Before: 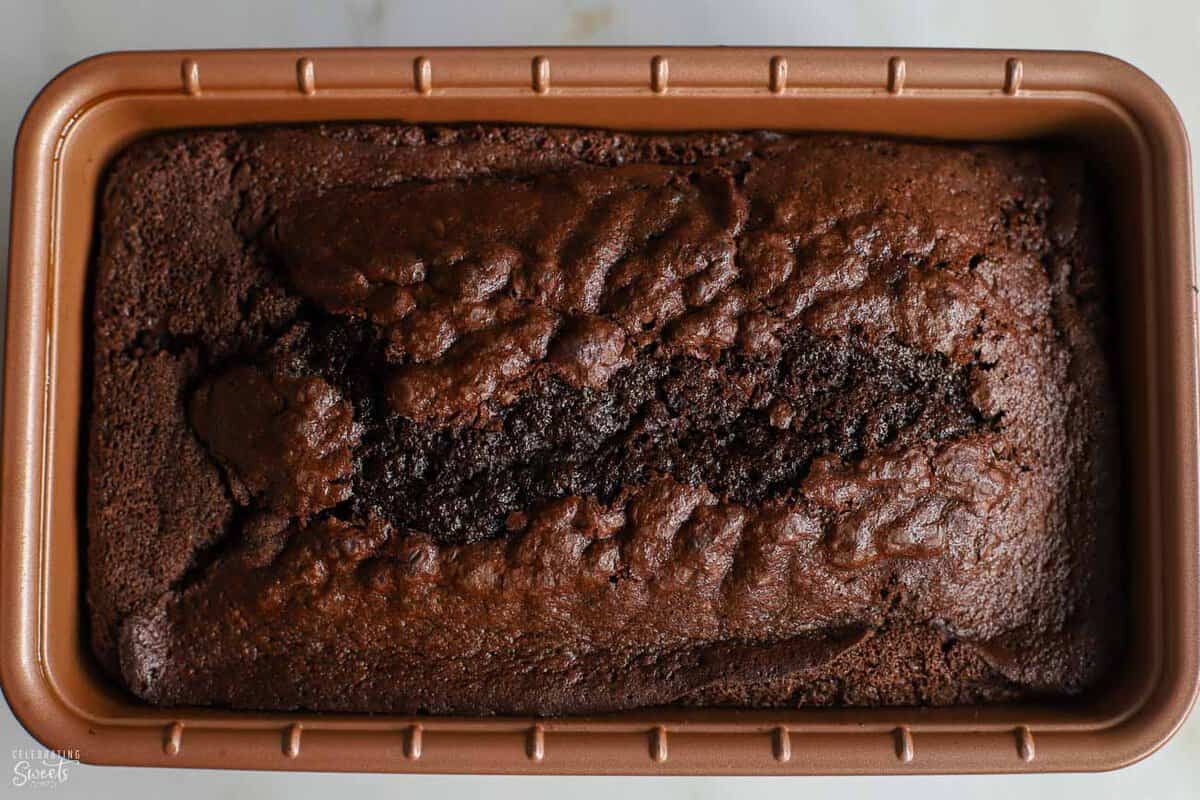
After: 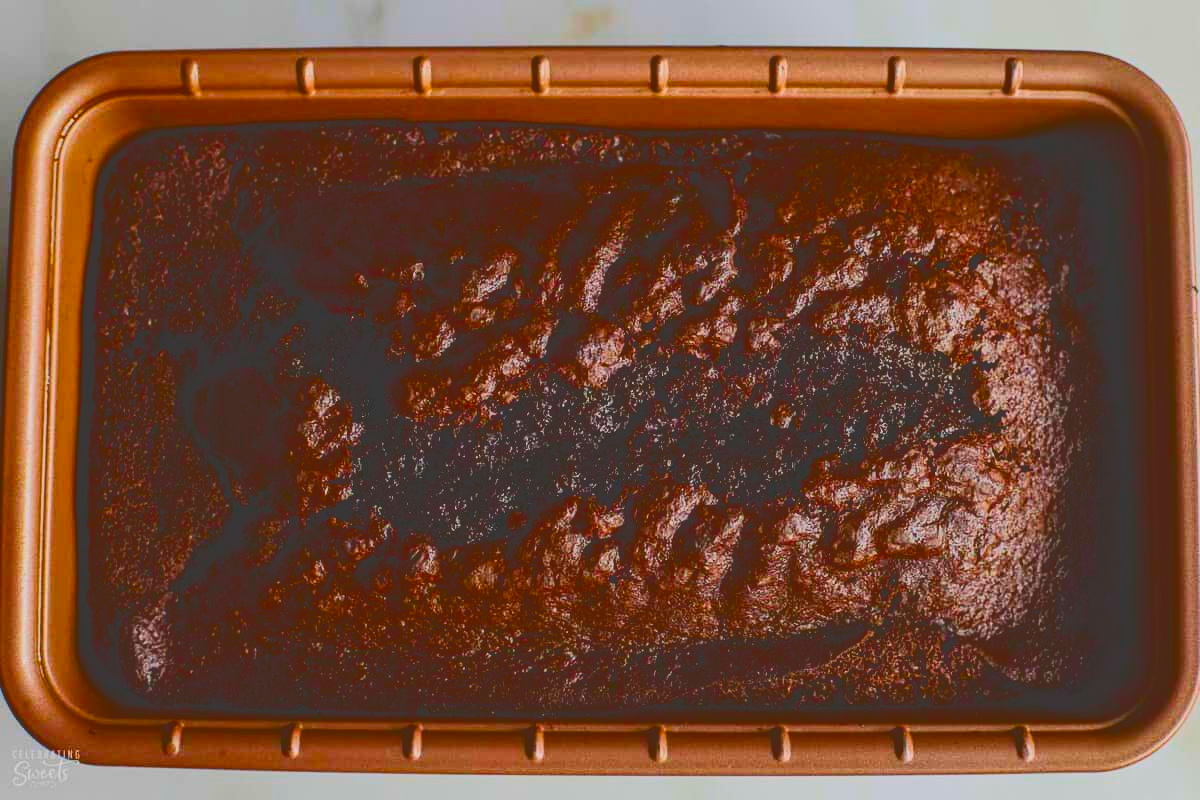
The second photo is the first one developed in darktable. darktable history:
tone curve: curves: ch0 [(0, 0.23) (0.125, 0.207) (0.245, 0.227) (0.736, 0.695) (1, 0.824)], color space Lab, independent channels, preserve colors none
color balance rgb: perceptual saturation grading › global saturation 36%, perceptual brilliance grading › global brilliance 10%, global vibrance 20%
